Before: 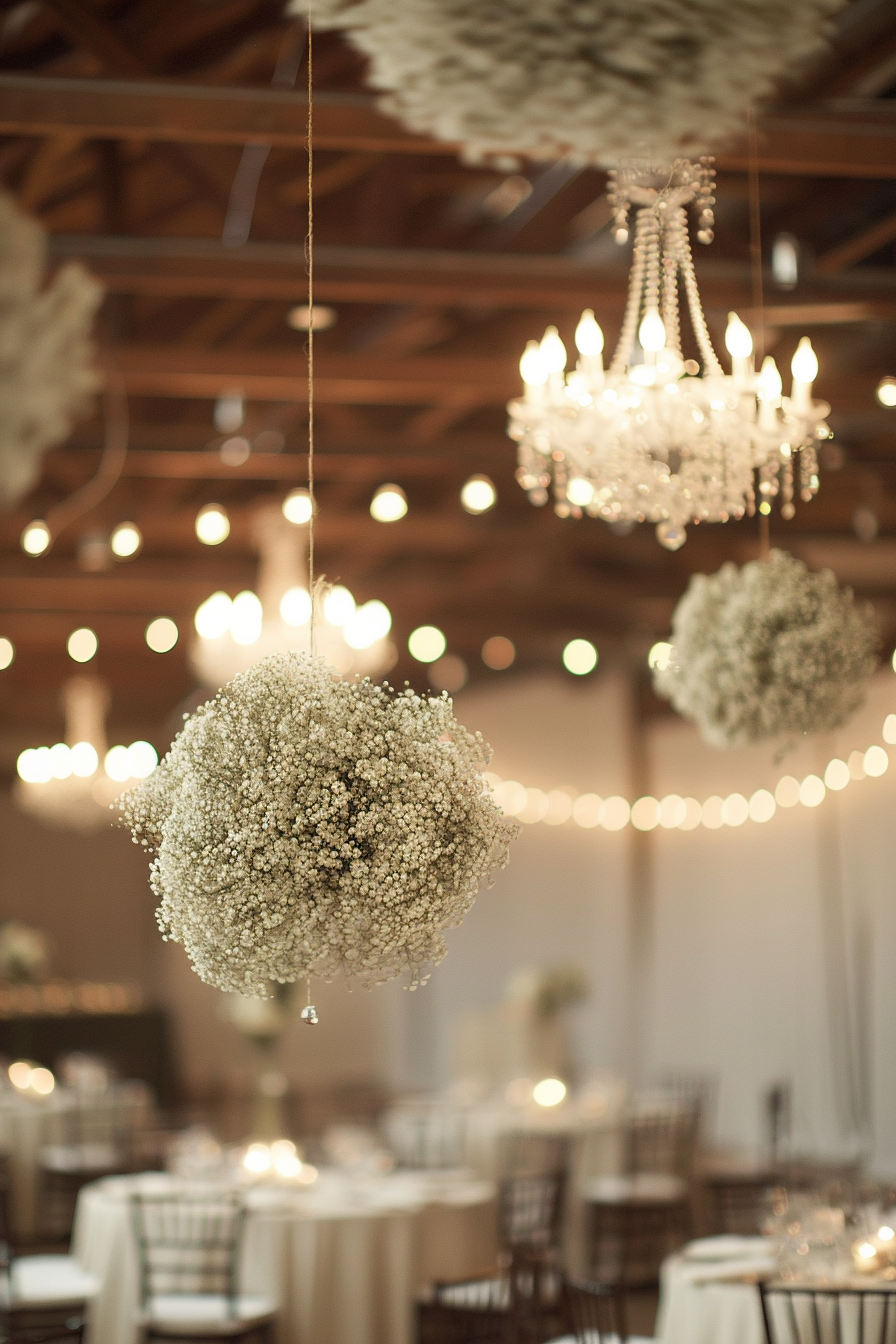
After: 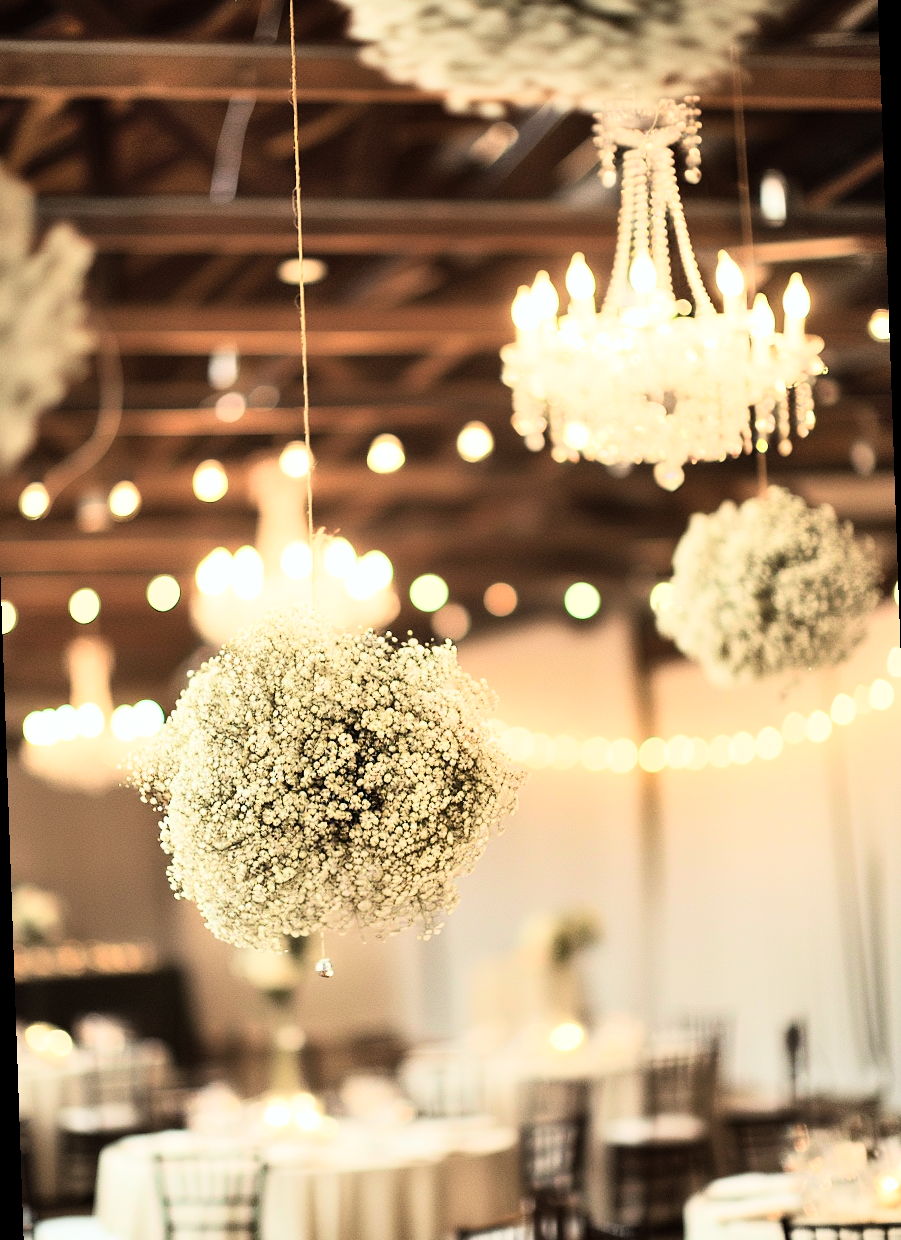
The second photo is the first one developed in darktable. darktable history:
rgb curve: curves: ch0 [(0, 0) (0.21, 0.15) (0.24, 0.21) (0.5, 0.75) (0.75, 0.96) (0.89, 0.99) (1, 1)]; ch1 [(0, 0.02) (0.21, 0.13) (0.25, 0.2) (0.5, 0.67) (0.75, 0.9) (0.89, 0.97) (1, 1)]; ch2 [(0, 0.02) (0.21, 0.13) (0.25, 0.2) (0.5, 0.67) (0.75, 0.9) (0.89, 0.97) (1, 1)], compensate middle gray true
rotate and perspective: rotation -2°, crop left 0.022, crop right 0.978, crop top 0.049, crop bottom 0.951
shadows and highlights: shadows 60, soften with gaussian
white balance: red 0.988, blue 1.017
